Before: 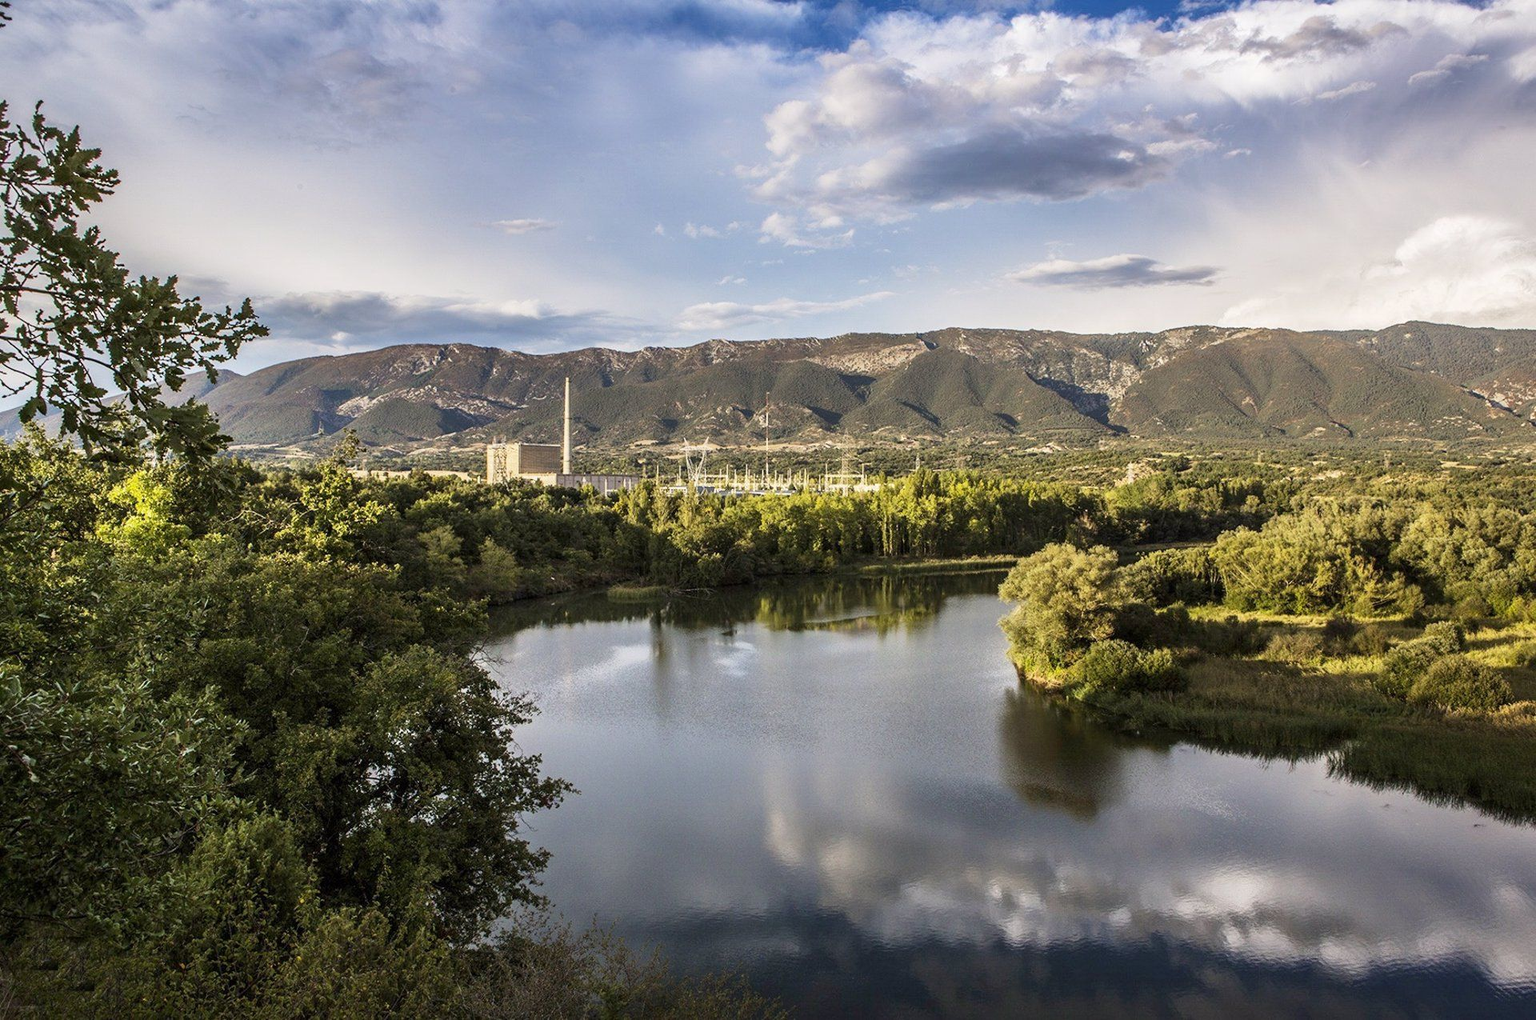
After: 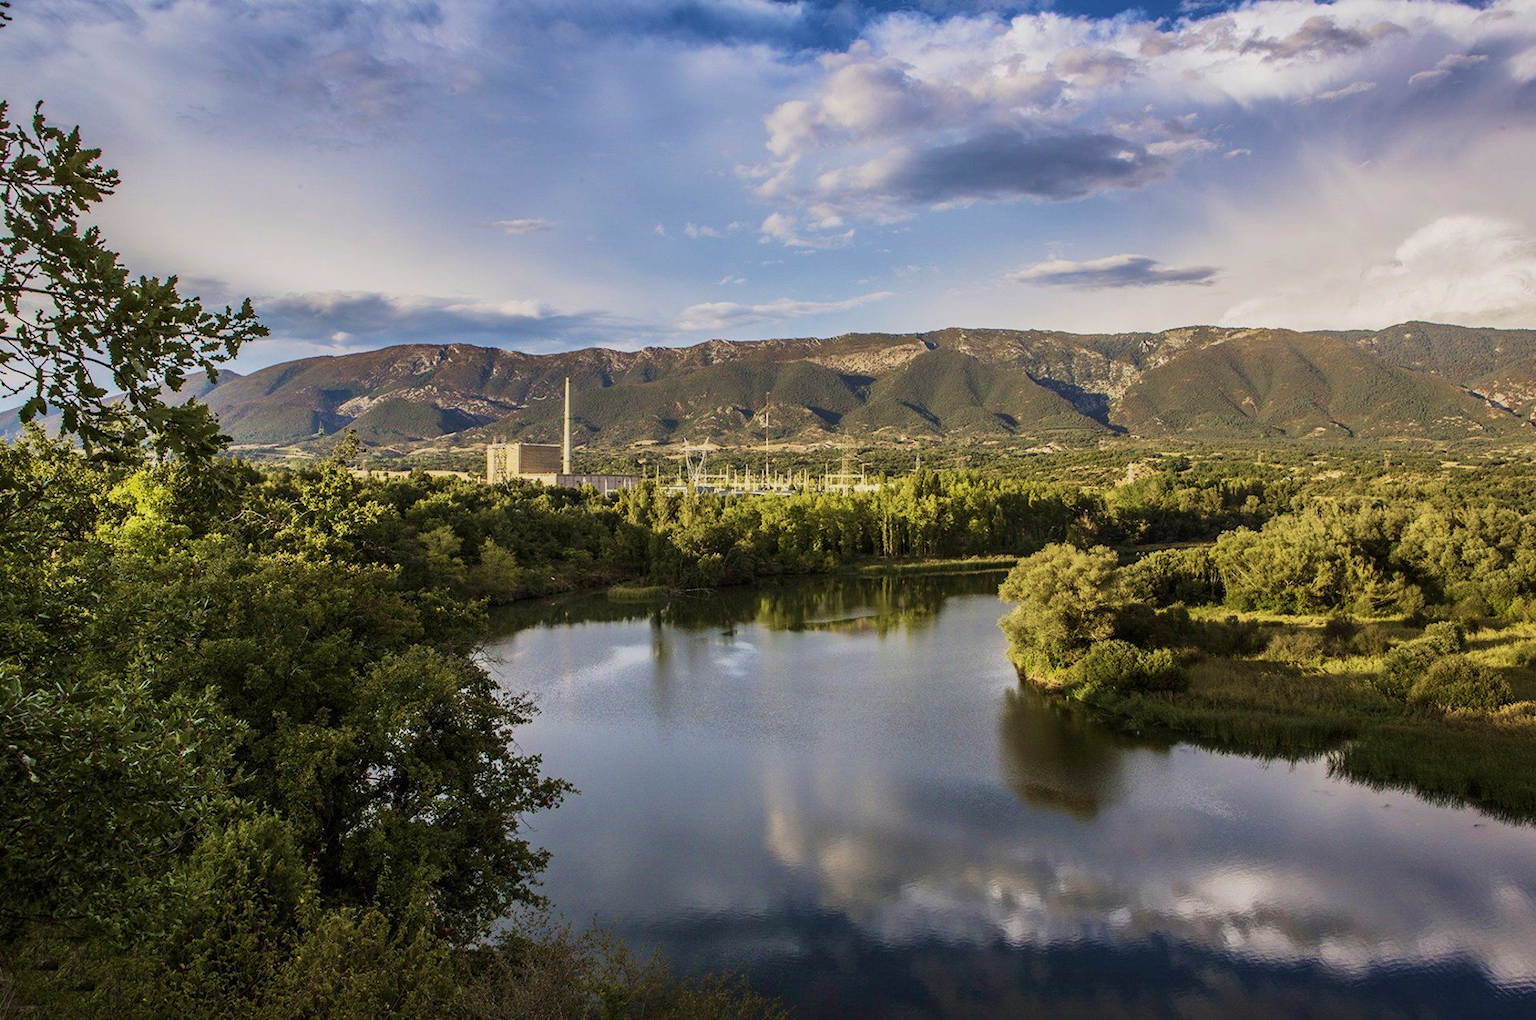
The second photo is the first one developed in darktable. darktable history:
exposure: exposure -0.351 EV, compensate exposure bias true, compensate highlight preservation false
velvia: strength 45.45%
